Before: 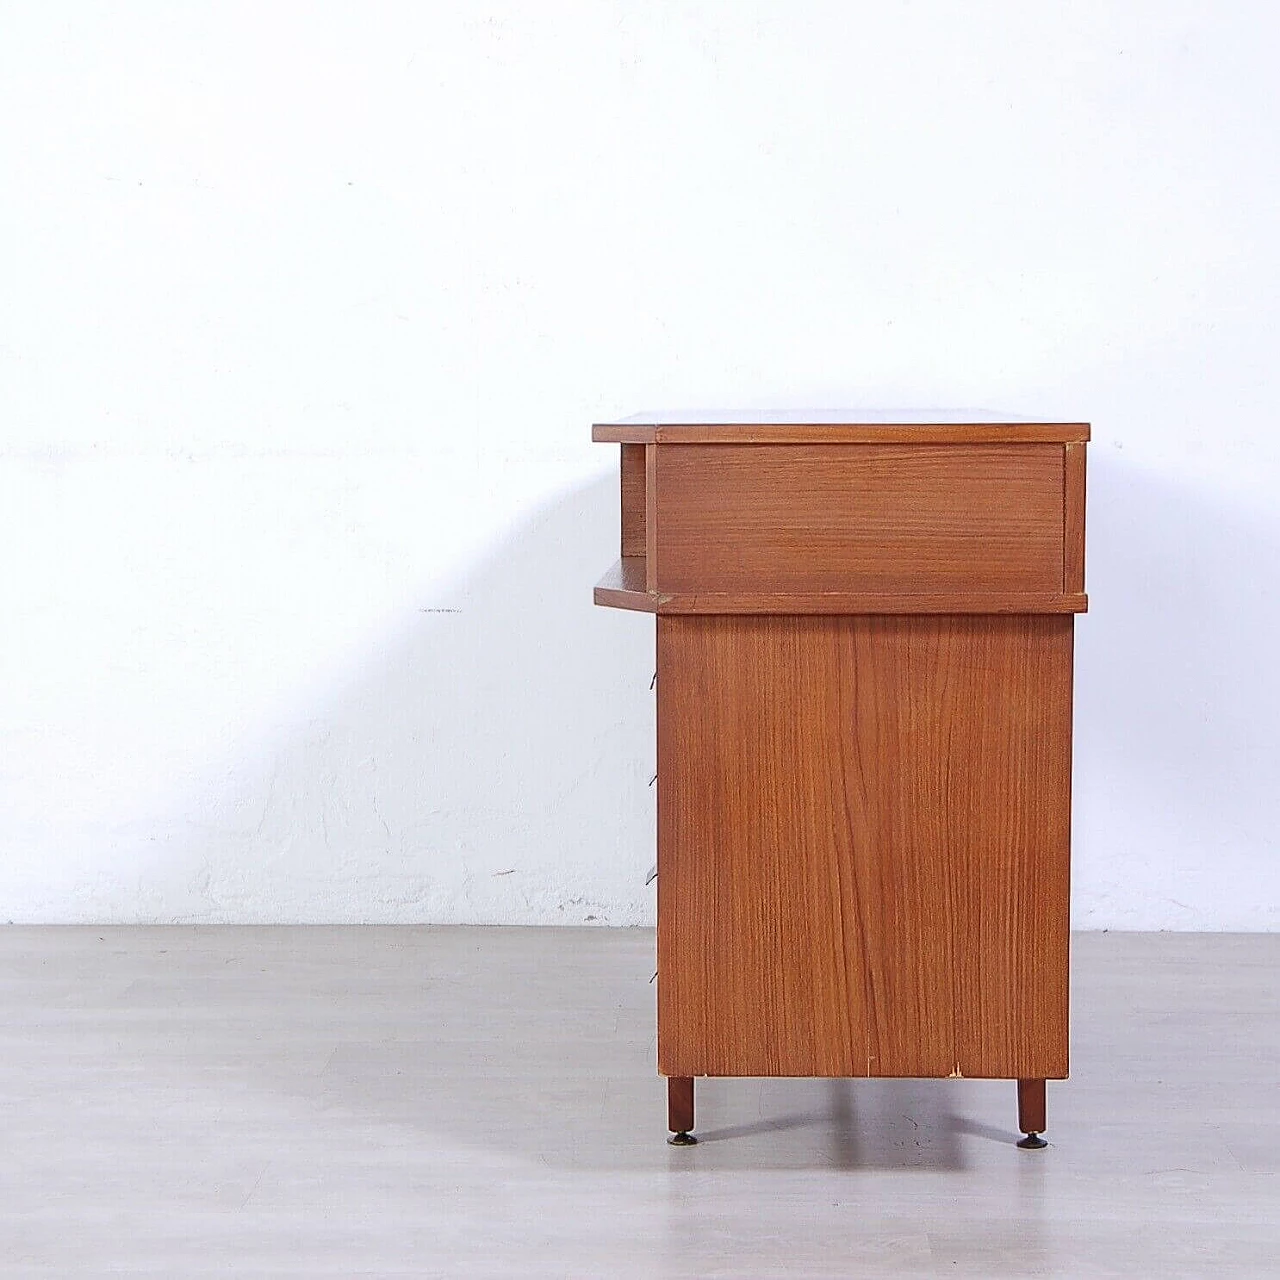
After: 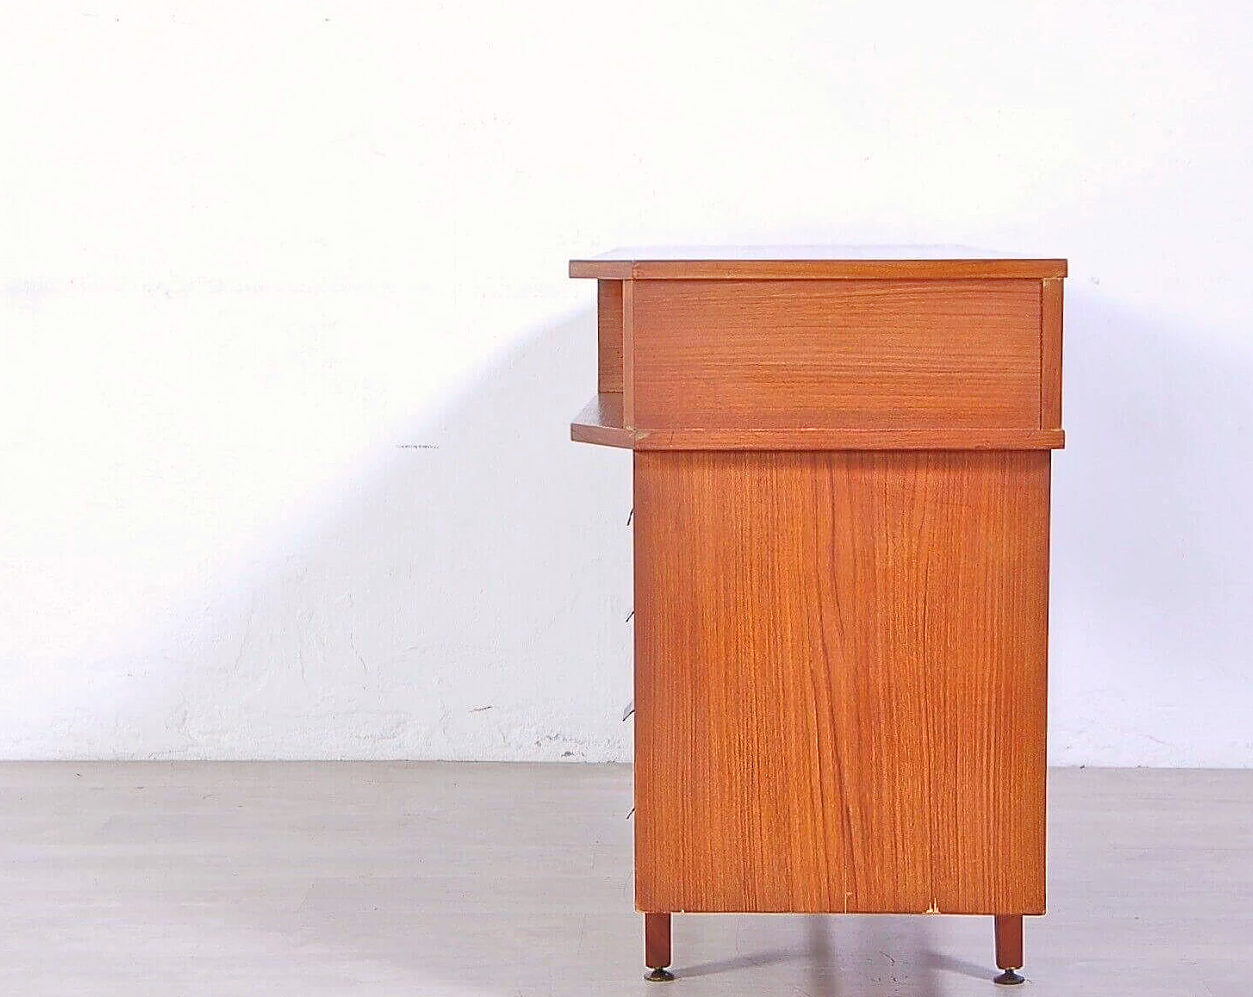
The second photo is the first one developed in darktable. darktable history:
tone equalizer: -7 EV 0.15 EV, -6 EV 0.6 EV, -5 EV 1.15 EV, -4 EV 1.33 EV, -3 EV 1.15 EV, -2 EV 0.6 EV, -1 EV 0.15 EV, mask exposure compensation -0.5 EV
crop and rotate: left 1.814%, top 12.818%, right 0.25%, bottom 9.225%
color balance rgb: shadows lift › chroma 2%, shadows lift › hue 50°, power › hue 60°, highlights gain › chroma 1%, highlights gain › hue 60°, global offset › luminance 0.25%, global vibrance 30%
